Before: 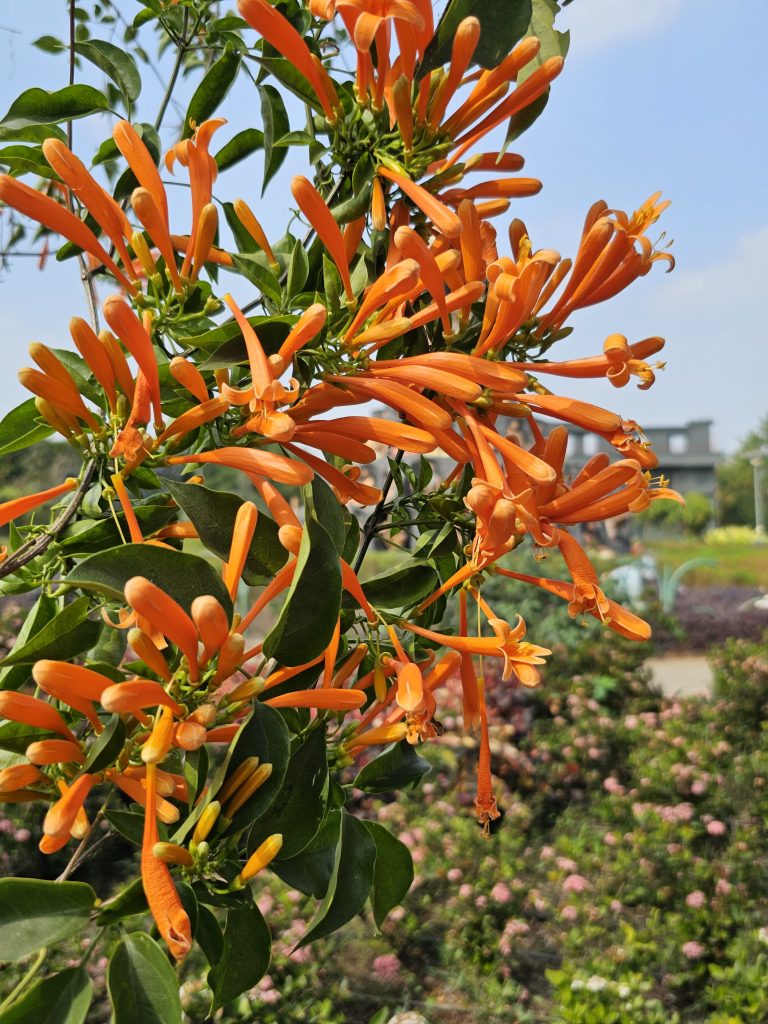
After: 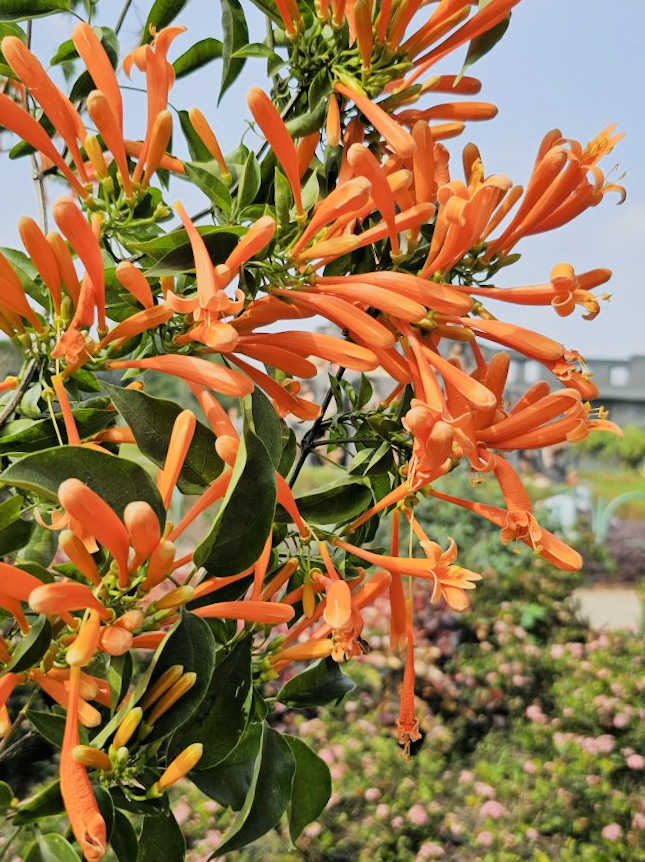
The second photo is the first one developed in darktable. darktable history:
crop and rotate: angle -3.18°, left 5.145%, top 5.214%, right 4.715%, bottom 4.502%
filmic rgb: black relative exposure -7.65 EV, white relative exposure 4.56 EV, hardness 3.61
exposure: black level correction 0, exposure 0.694 EV, compensate highlight preservation false
